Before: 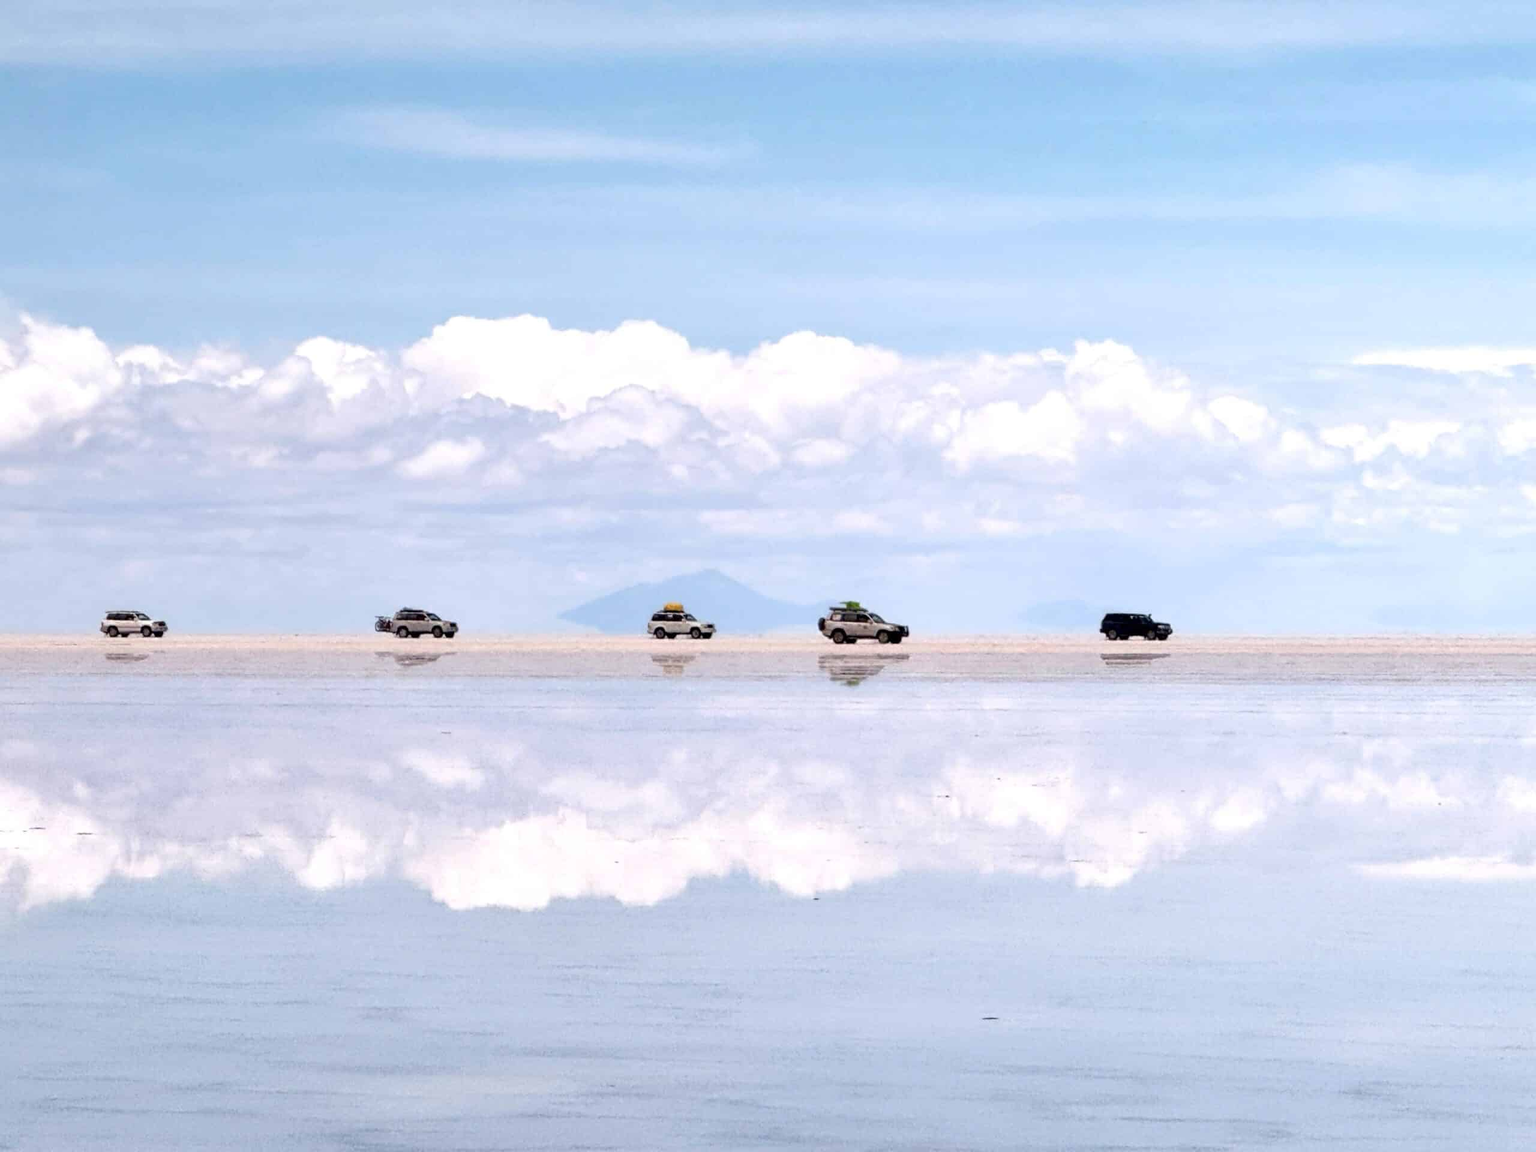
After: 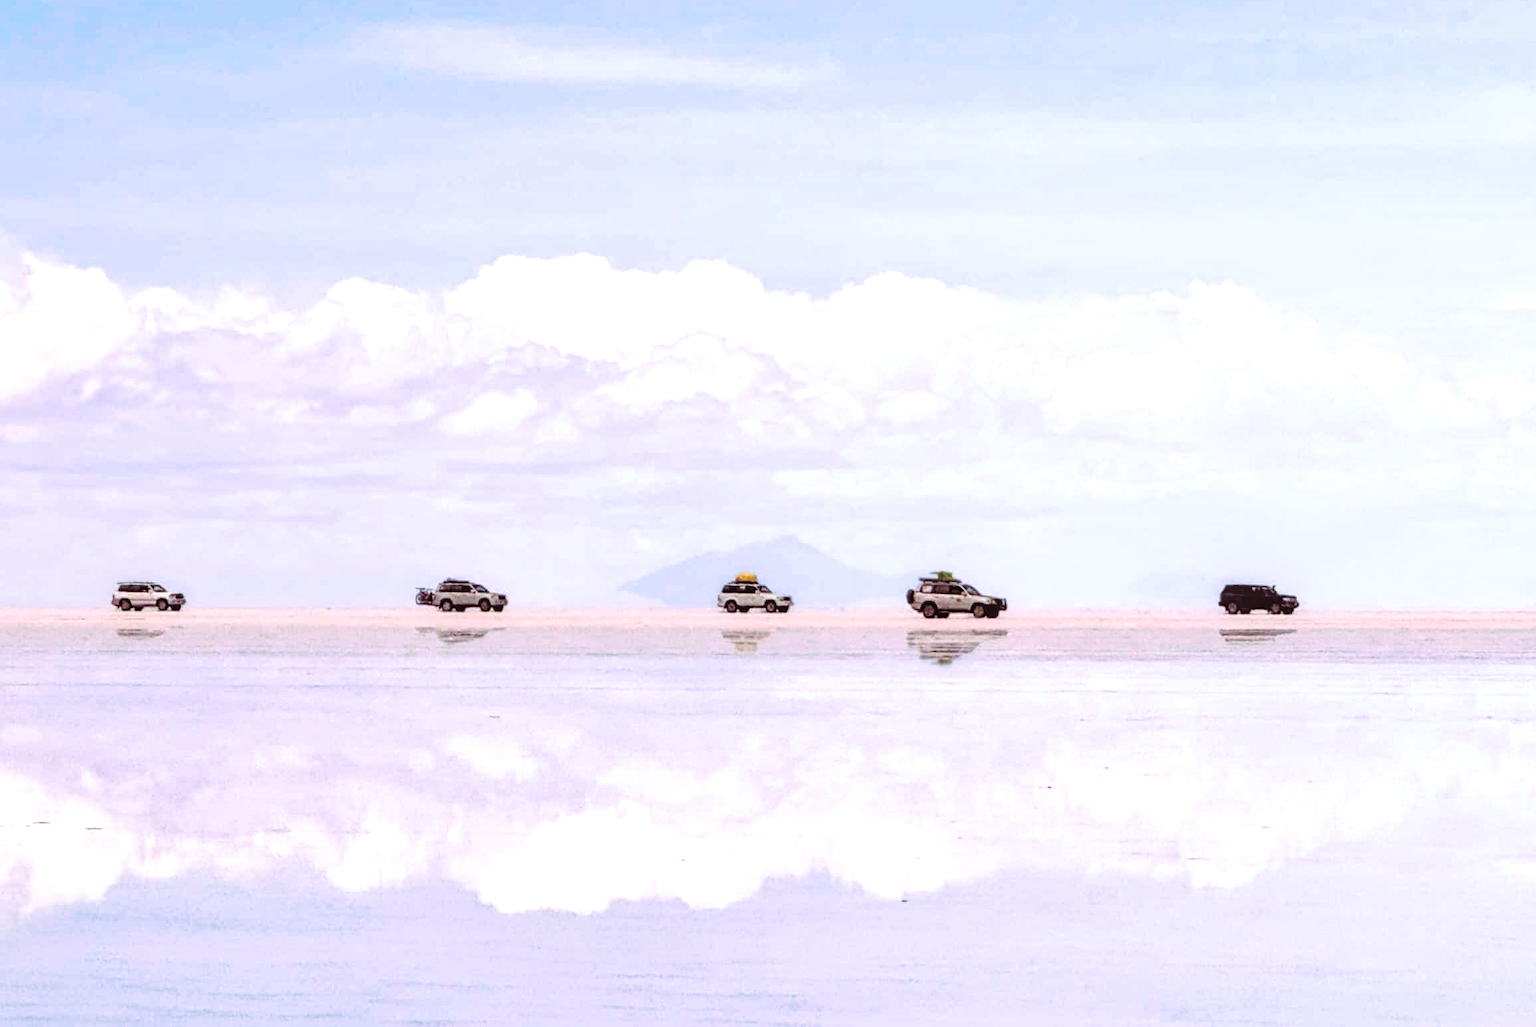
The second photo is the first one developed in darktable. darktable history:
local contrast: on, module defaults
crop: top 7.49%, right 9.717%, bottom 11.943%
contrast brightness saturation: contrast 0.2, brightness 0.16, saturation 0.22
split-toning: highlights › hue 298.8°, highlights › saturation 0.73, compress 41.76%
